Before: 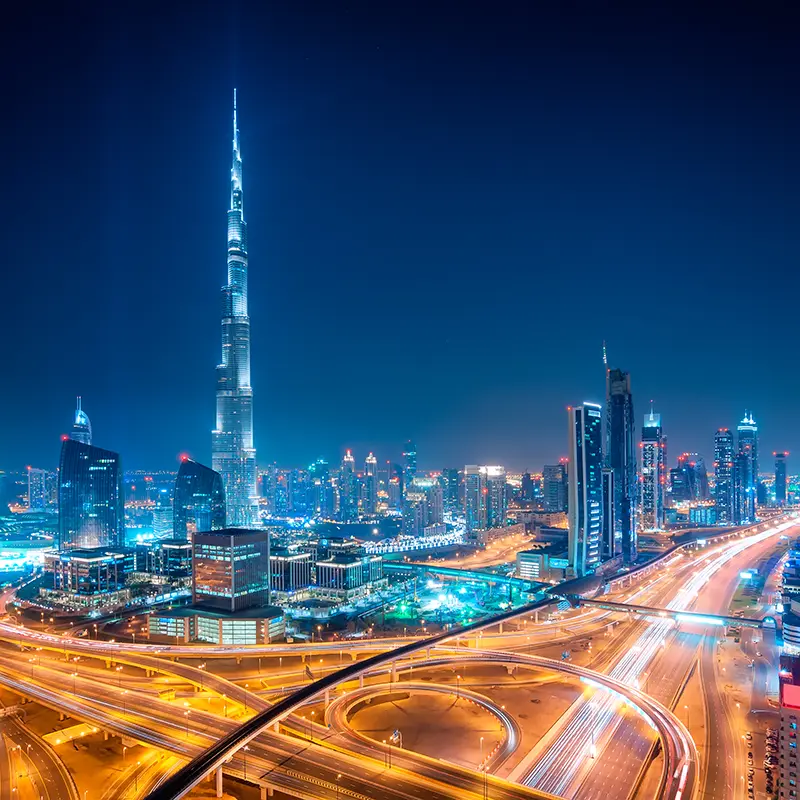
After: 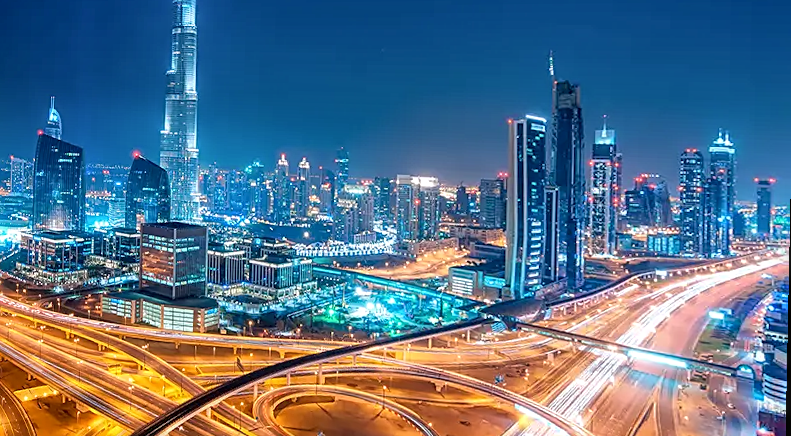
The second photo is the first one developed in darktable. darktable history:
crop and rotate: top 36.435%
sharpen: on, module defaults
rotate and perspective: rotation 1.69°, lens shift (vertical) -0.023, lens shift (horizontal) -0.291, crop left 0.025, crop right 0.988, crop top 0.092, crop bottom 0.842
local contrast: on, module defaults
shadows and highlights: low approximation 0.01, soften with gaussian
